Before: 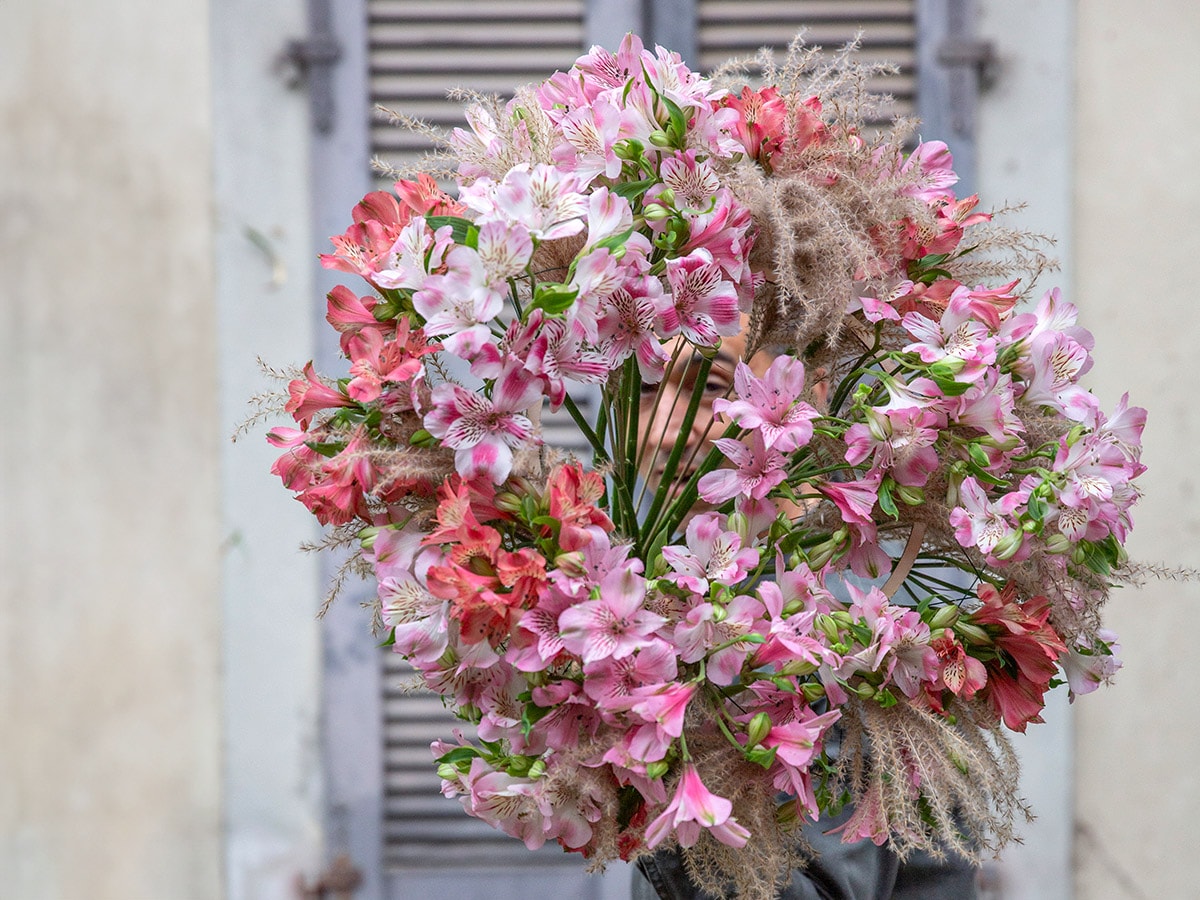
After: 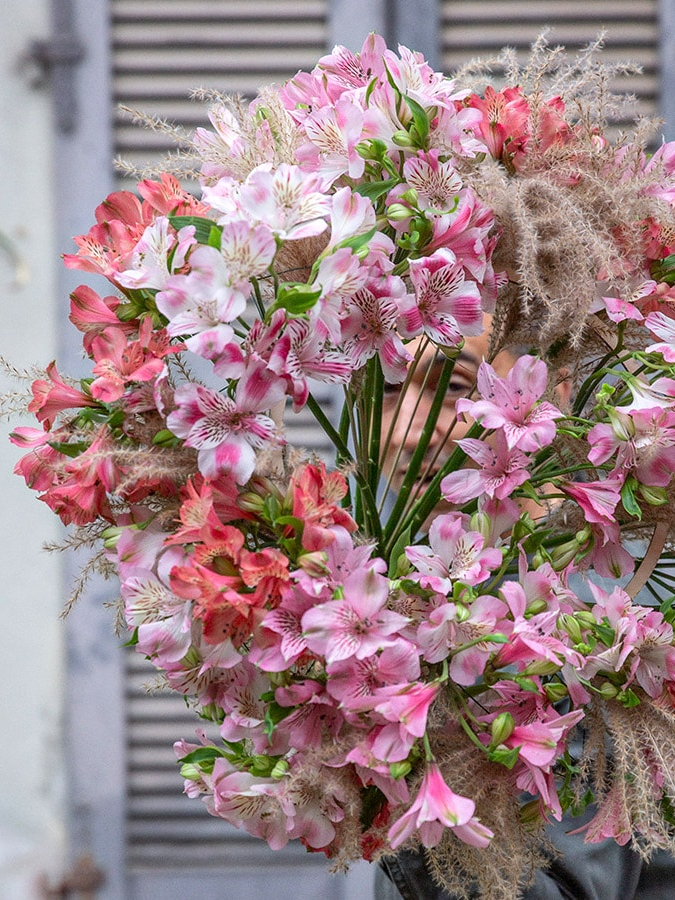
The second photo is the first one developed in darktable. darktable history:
crop: left 21.496%, right 22.254%
bloom: size 9%, threshold 100%, strength 7%
grain: coarseness 0.09 ISO, strength 10%
